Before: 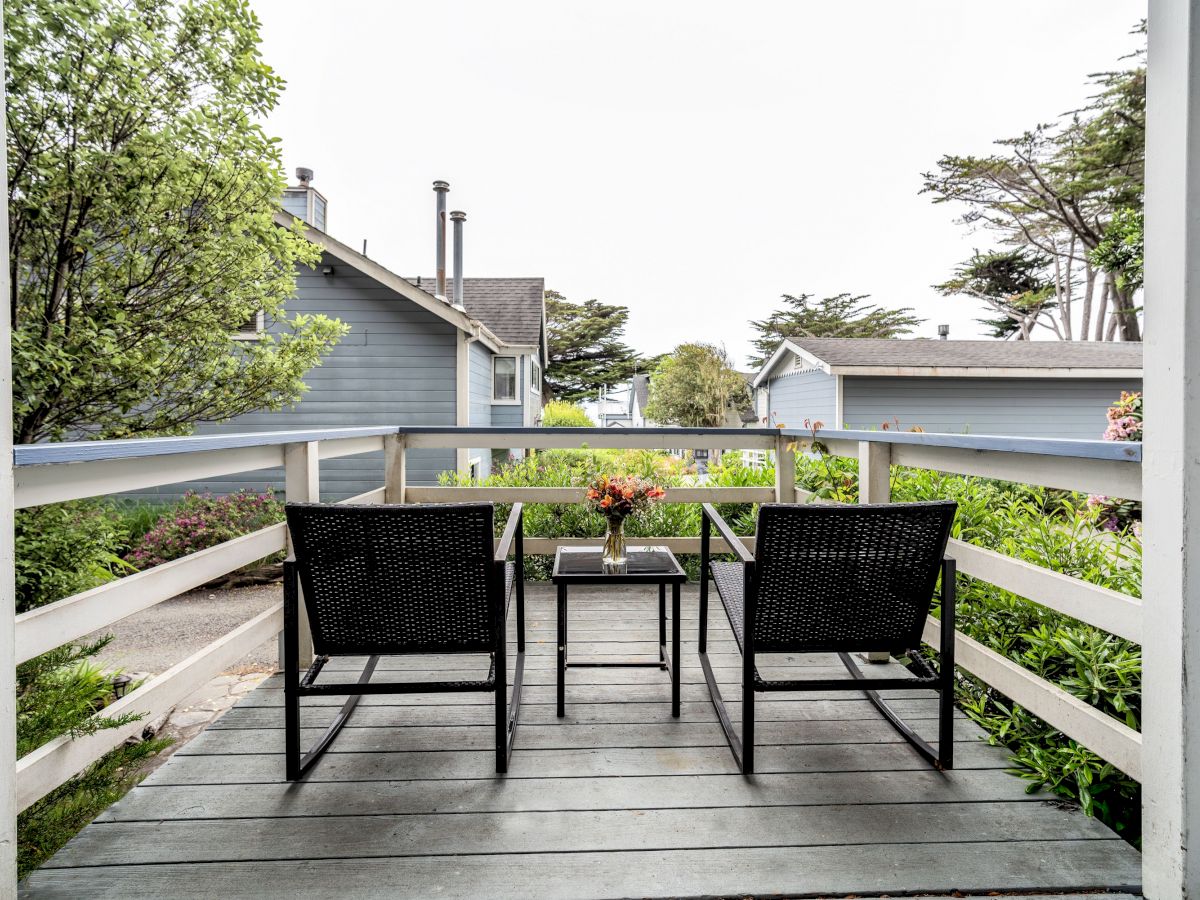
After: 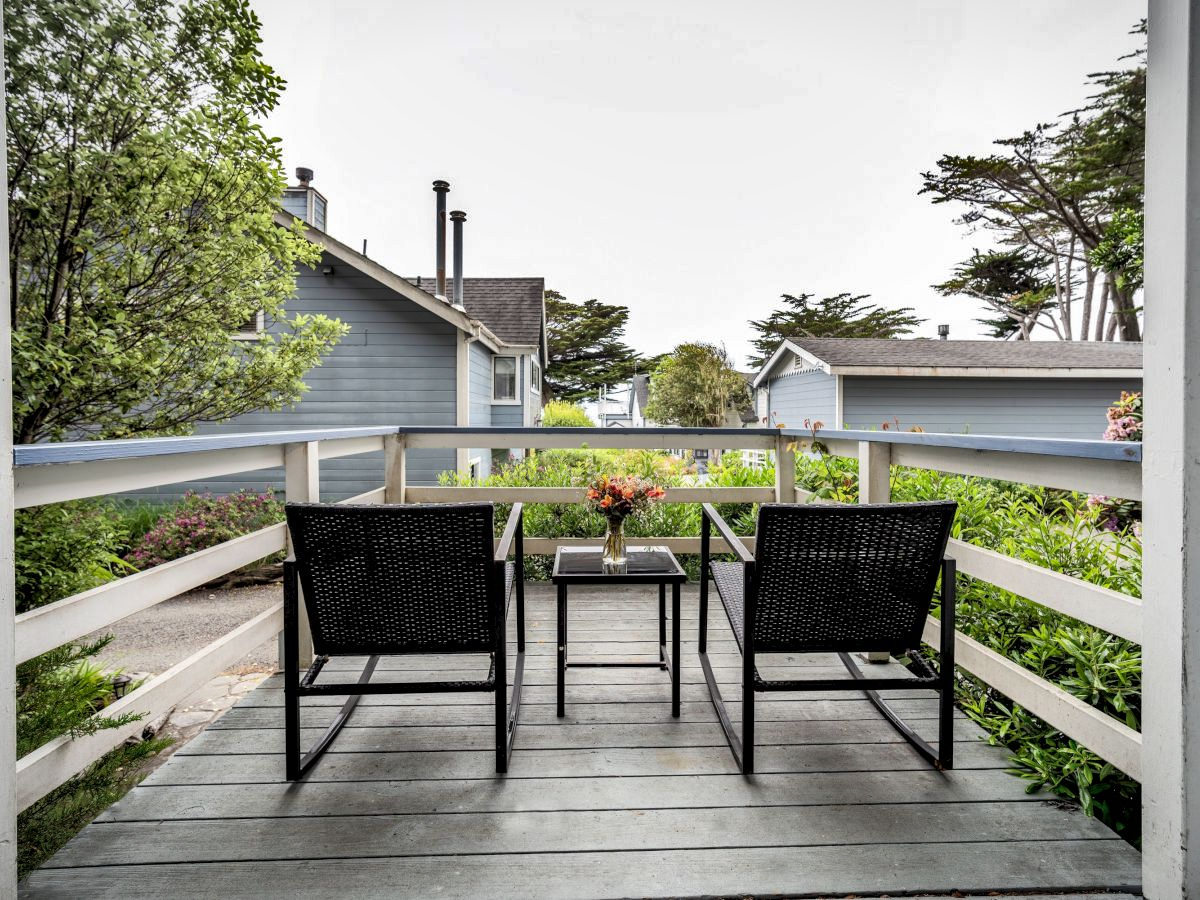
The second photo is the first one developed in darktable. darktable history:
white balance: red 1, blue 1
vignetting: fall-off start 100%, brightness -0.282, width/height ratio 1.31
shadows and highlights: radius 108.52, shadows 44.07, highlights -67.8, low approximation 0.01, soften with gaussian
